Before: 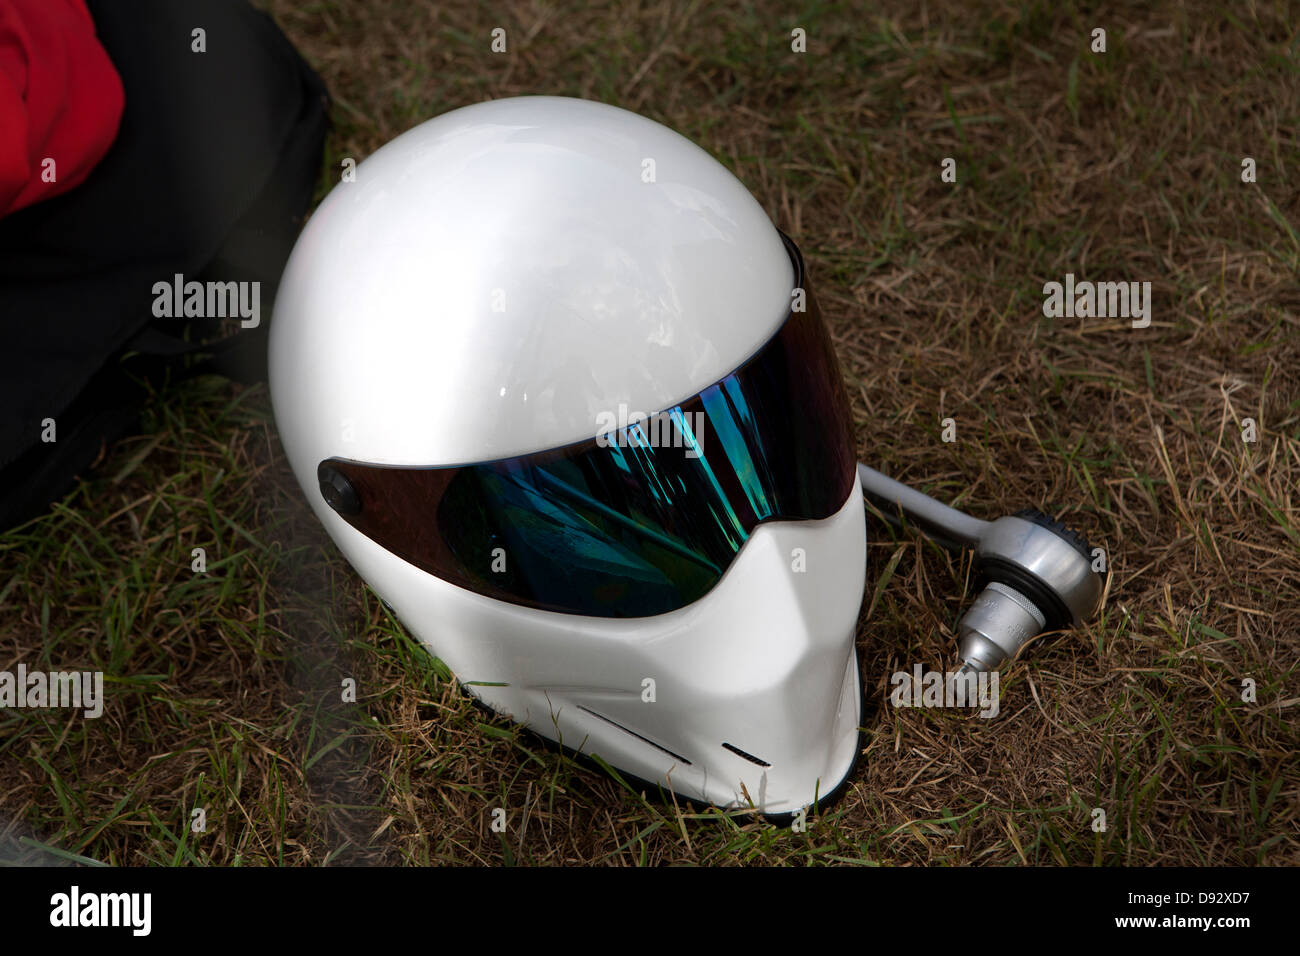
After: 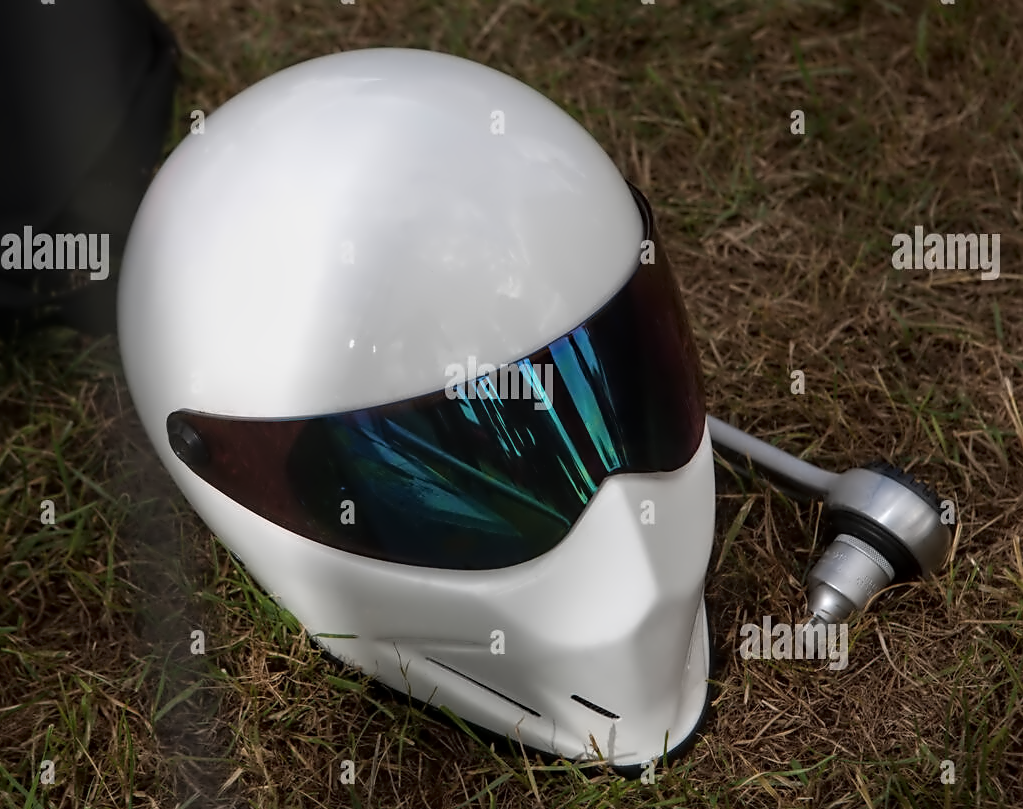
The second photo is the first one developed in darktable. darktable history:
exposure: exposure -0.069 EV, compensate exposure bias true, compensate highlight preservation false
contrast equalizer: y [[0.5 ×6], [0.5 ×6], [0.5 ×6], [0, 0.033, 0.067, 0.1, 0.133, 0.167], [0, 0.05, 0.1, 0.15, 0.2, 0.25]]
local contrast: on, module defaults
crop: left 11.679%, top 5.106%, right 9.559%, bottom 10.177%
sharpen: amount 0.211
